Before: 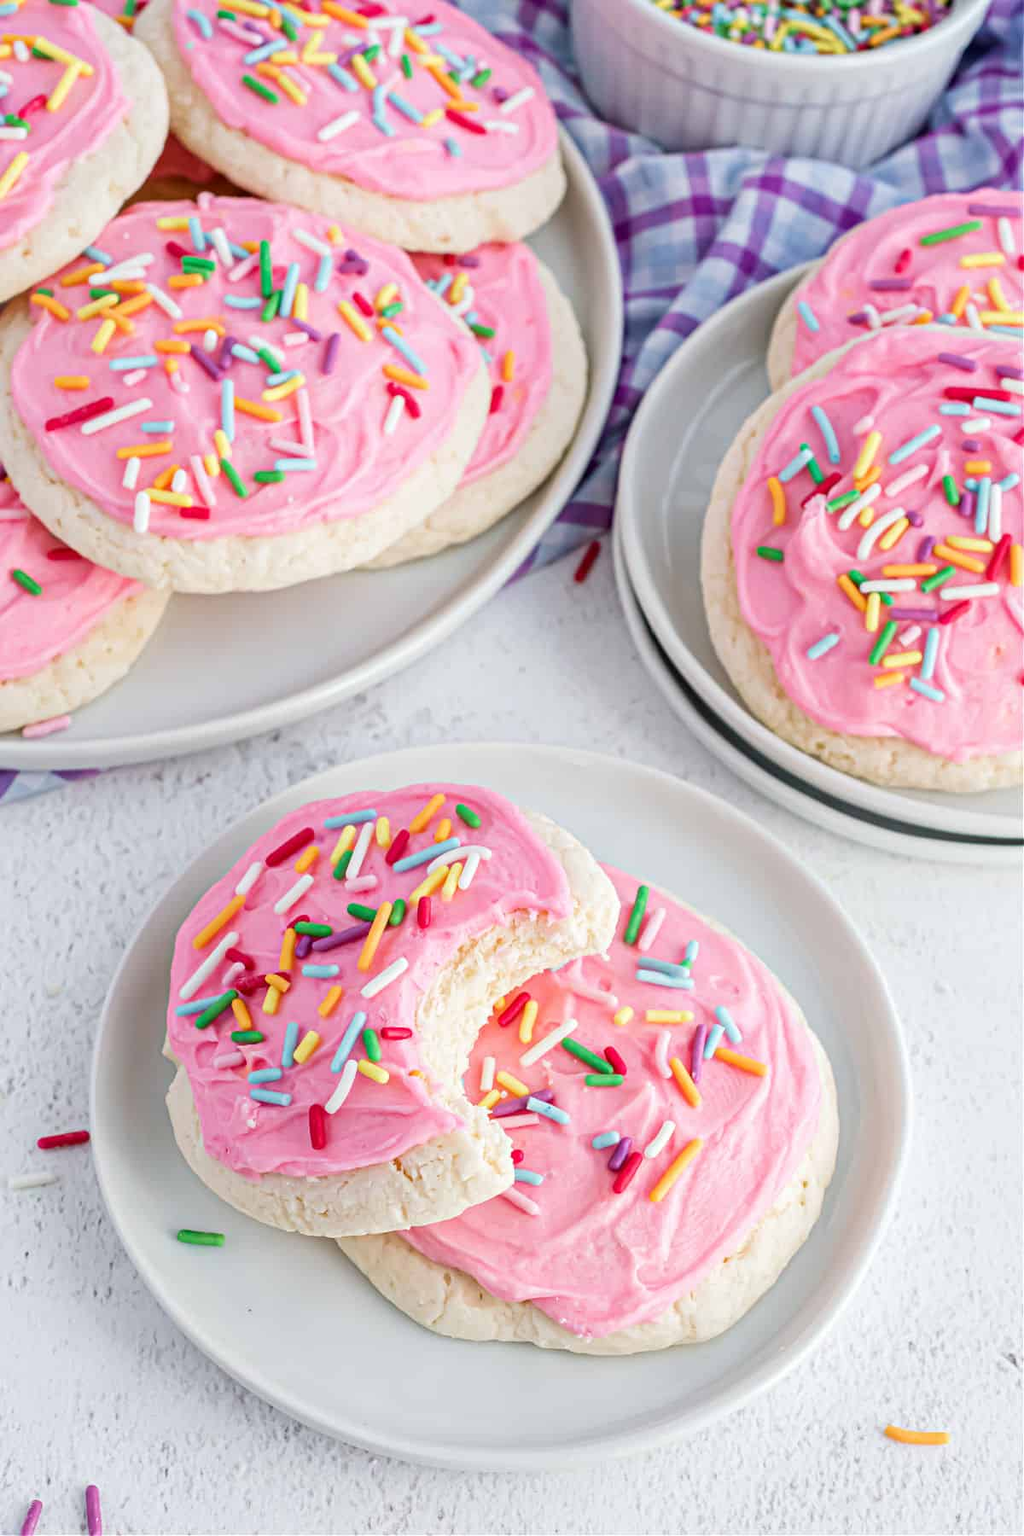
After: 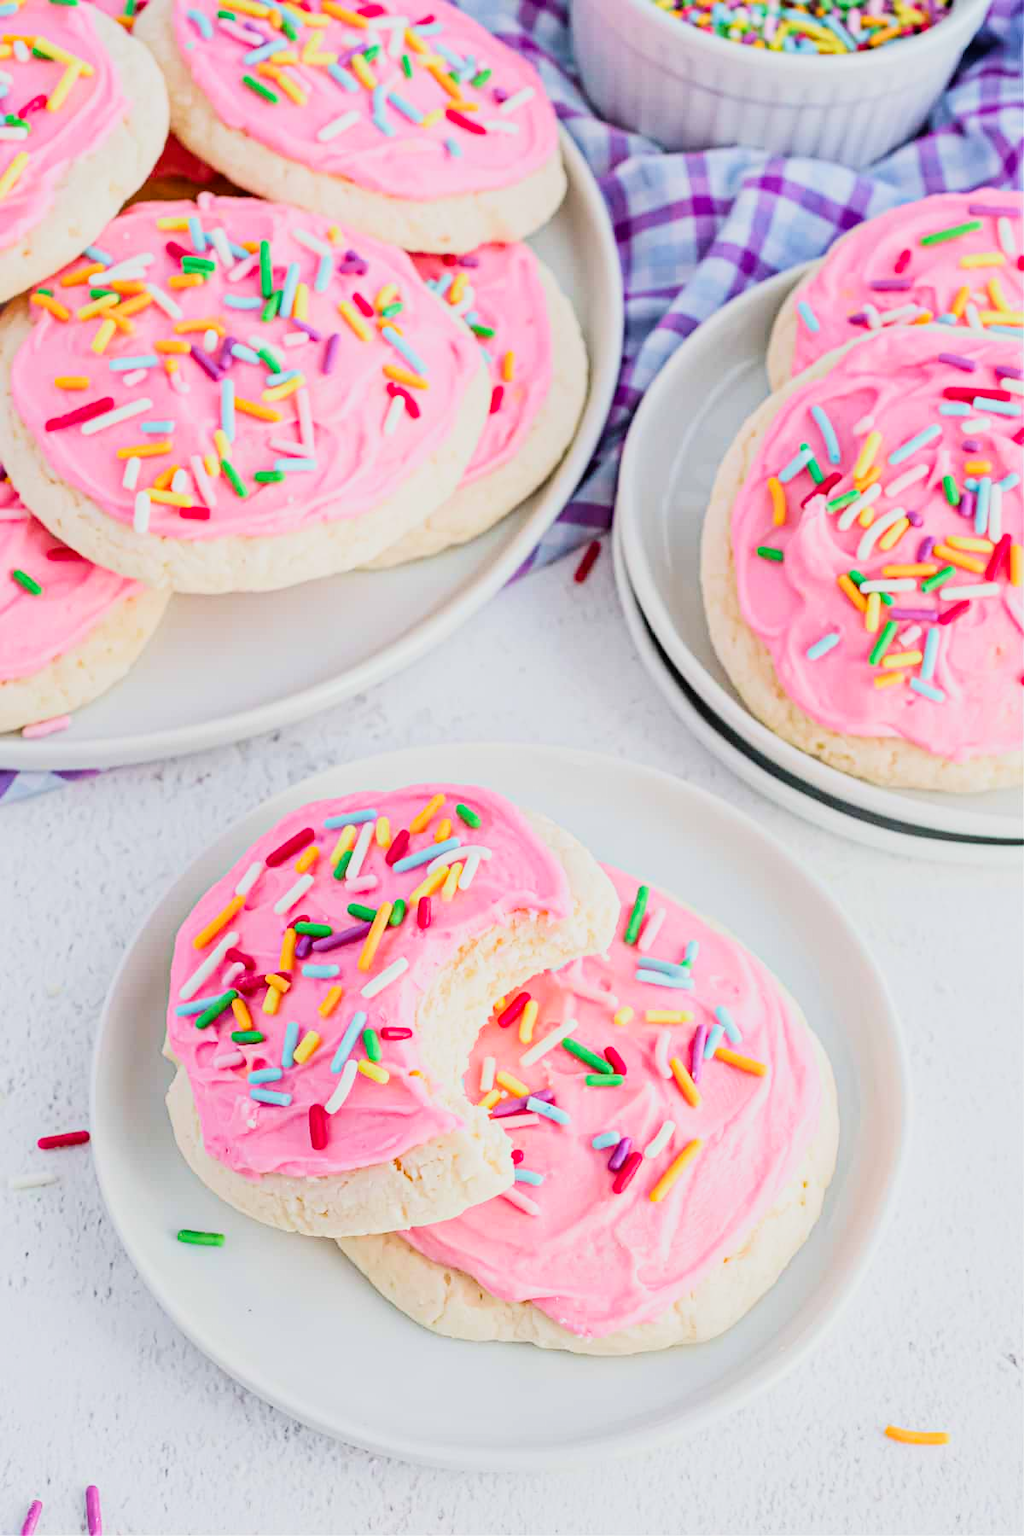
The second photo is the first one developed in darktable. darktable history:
color balance rgb: perceptual saturation grading › global saturation 10%
filmic rgb: black relative exposure -7.65 EV, white relative exposure 4.56 EV, hardness 3.61
contrast brightness saturation: contrast 0.2, brightness 0.16, saturation 0.22
